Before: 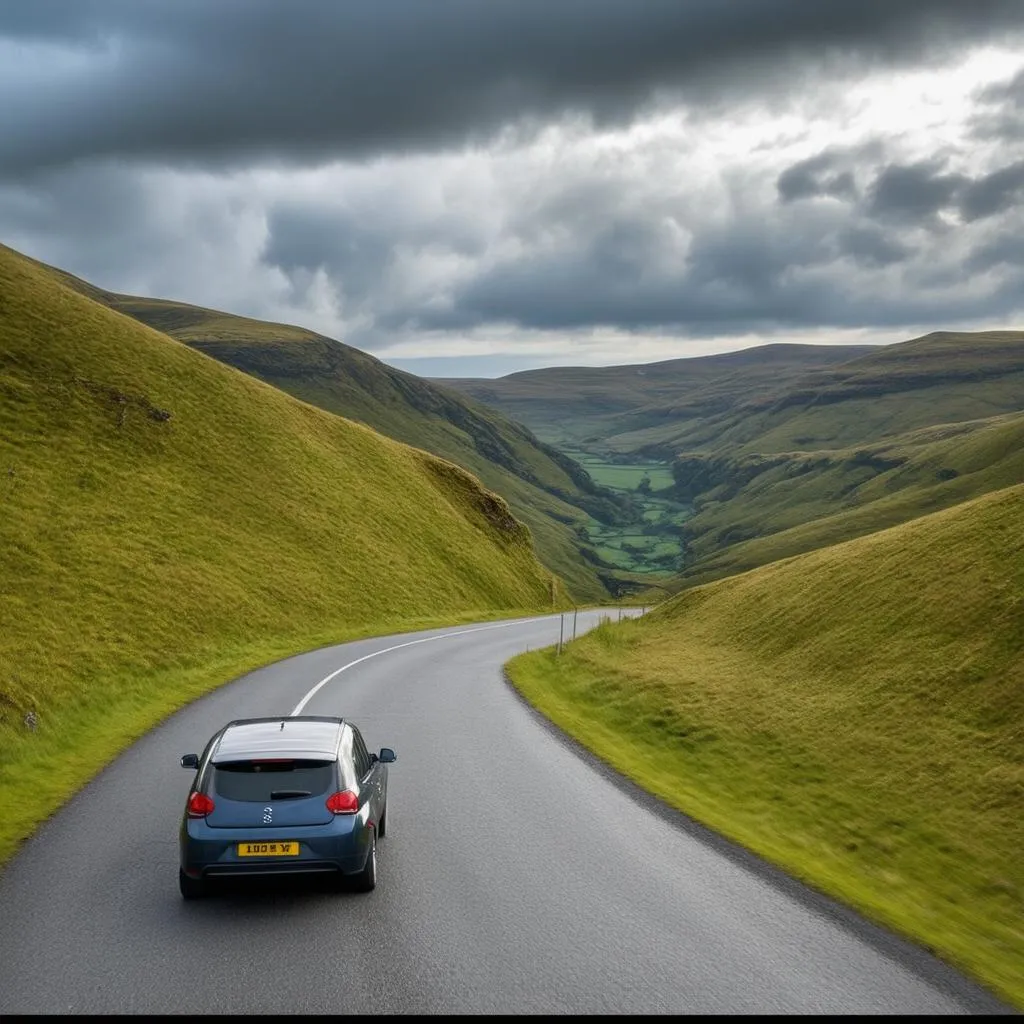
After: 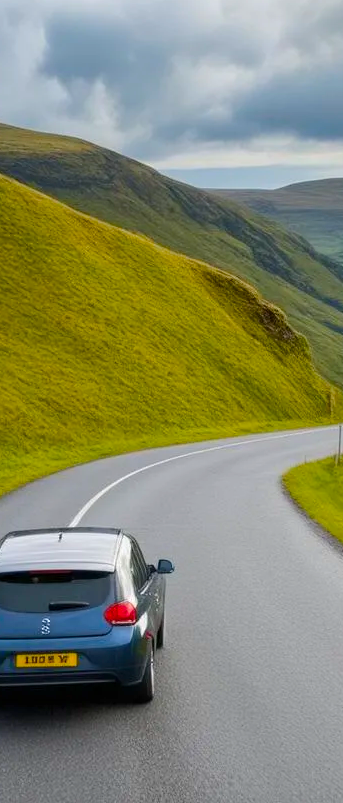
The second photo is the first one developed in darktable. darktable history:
crop and rotate: left 21.77%, top 18.528%, right 44.676%, bottom 2.997%
color balance rgb: perceptual saturation grading › global saturation 25%, perceptual brilliance grading › mid-tones 10%, perceptual brilliance grading › shadows 15%, global vibrance 20%
